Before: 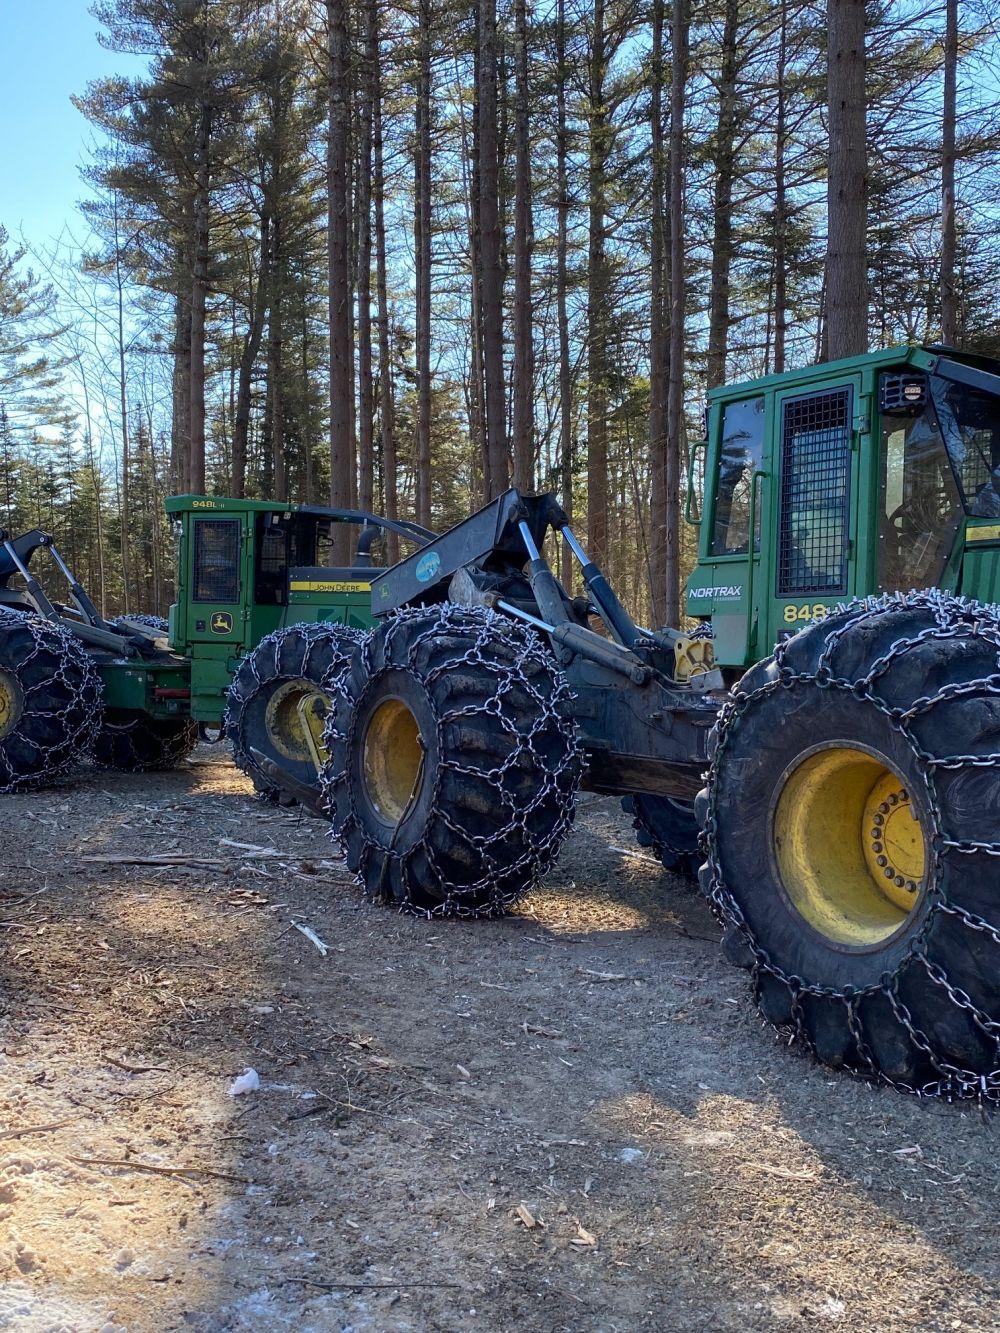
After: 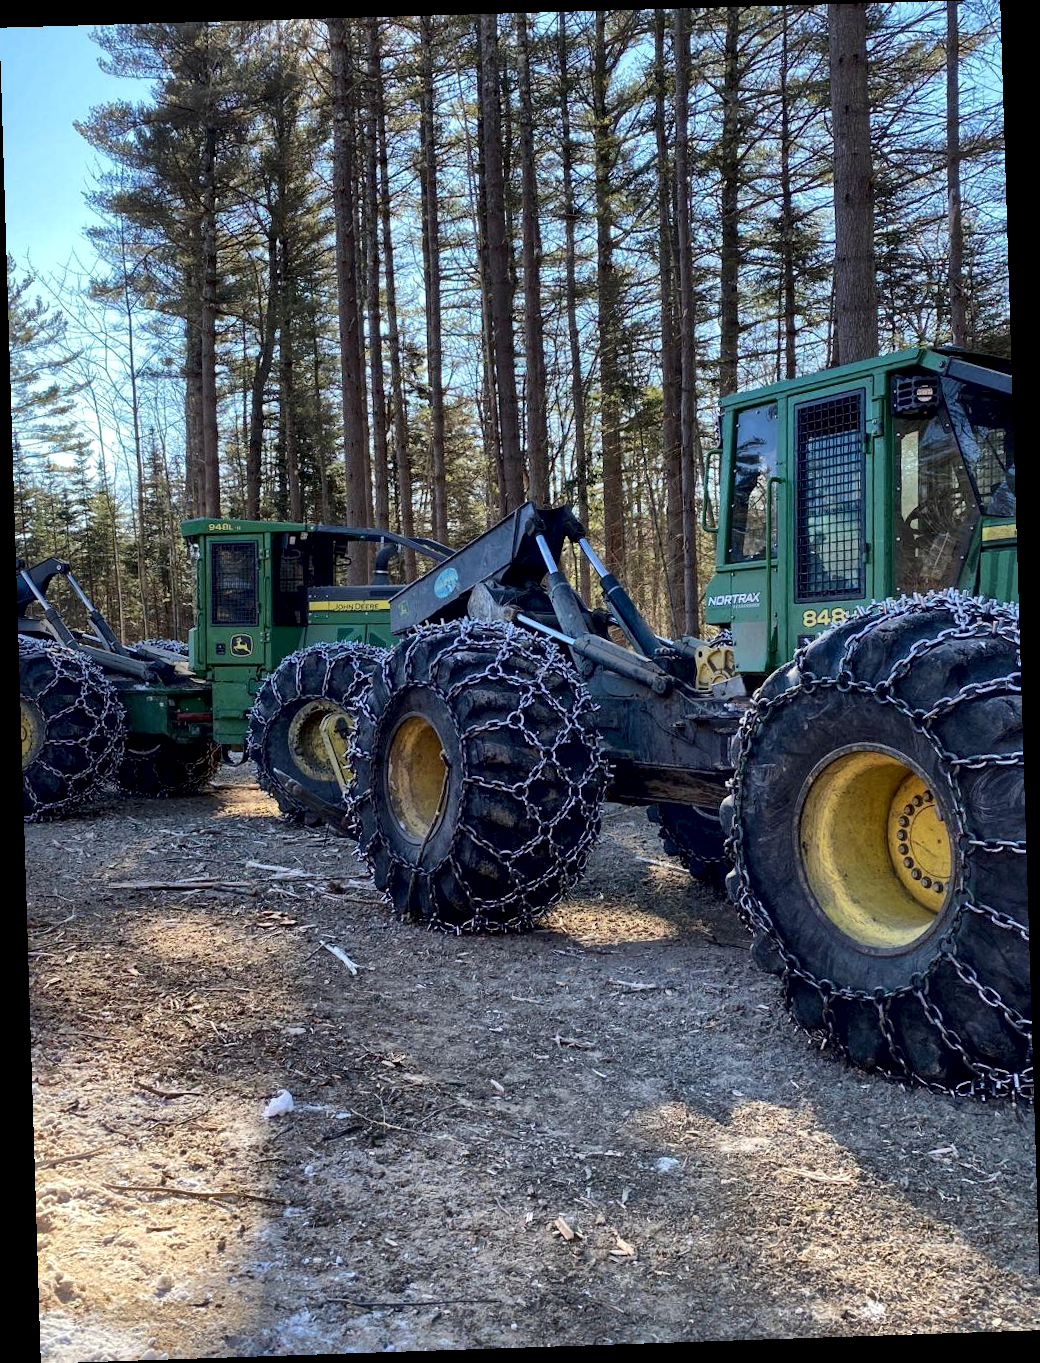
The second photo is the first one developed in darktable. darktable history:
local contrast: mode bilateral grid, contrast 20, coarseness 50, detail 179%, midtone range 0.2
rotate and perspective: rotation -1.77°, lens shift (horizontal) 0.004, automatic cropping off
